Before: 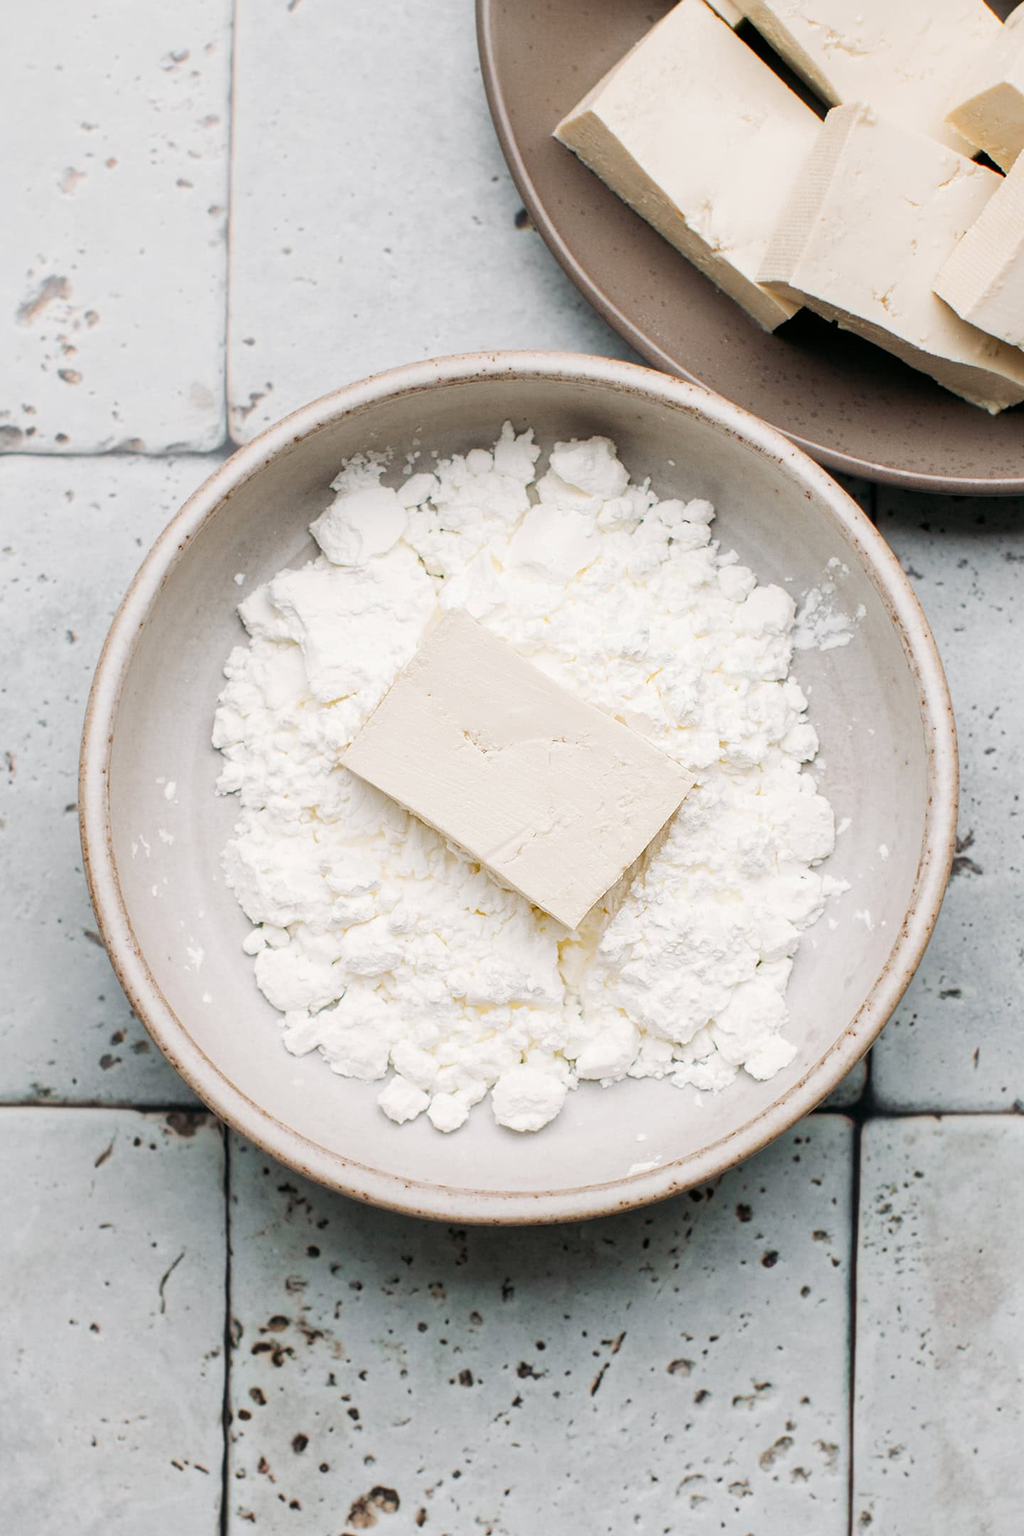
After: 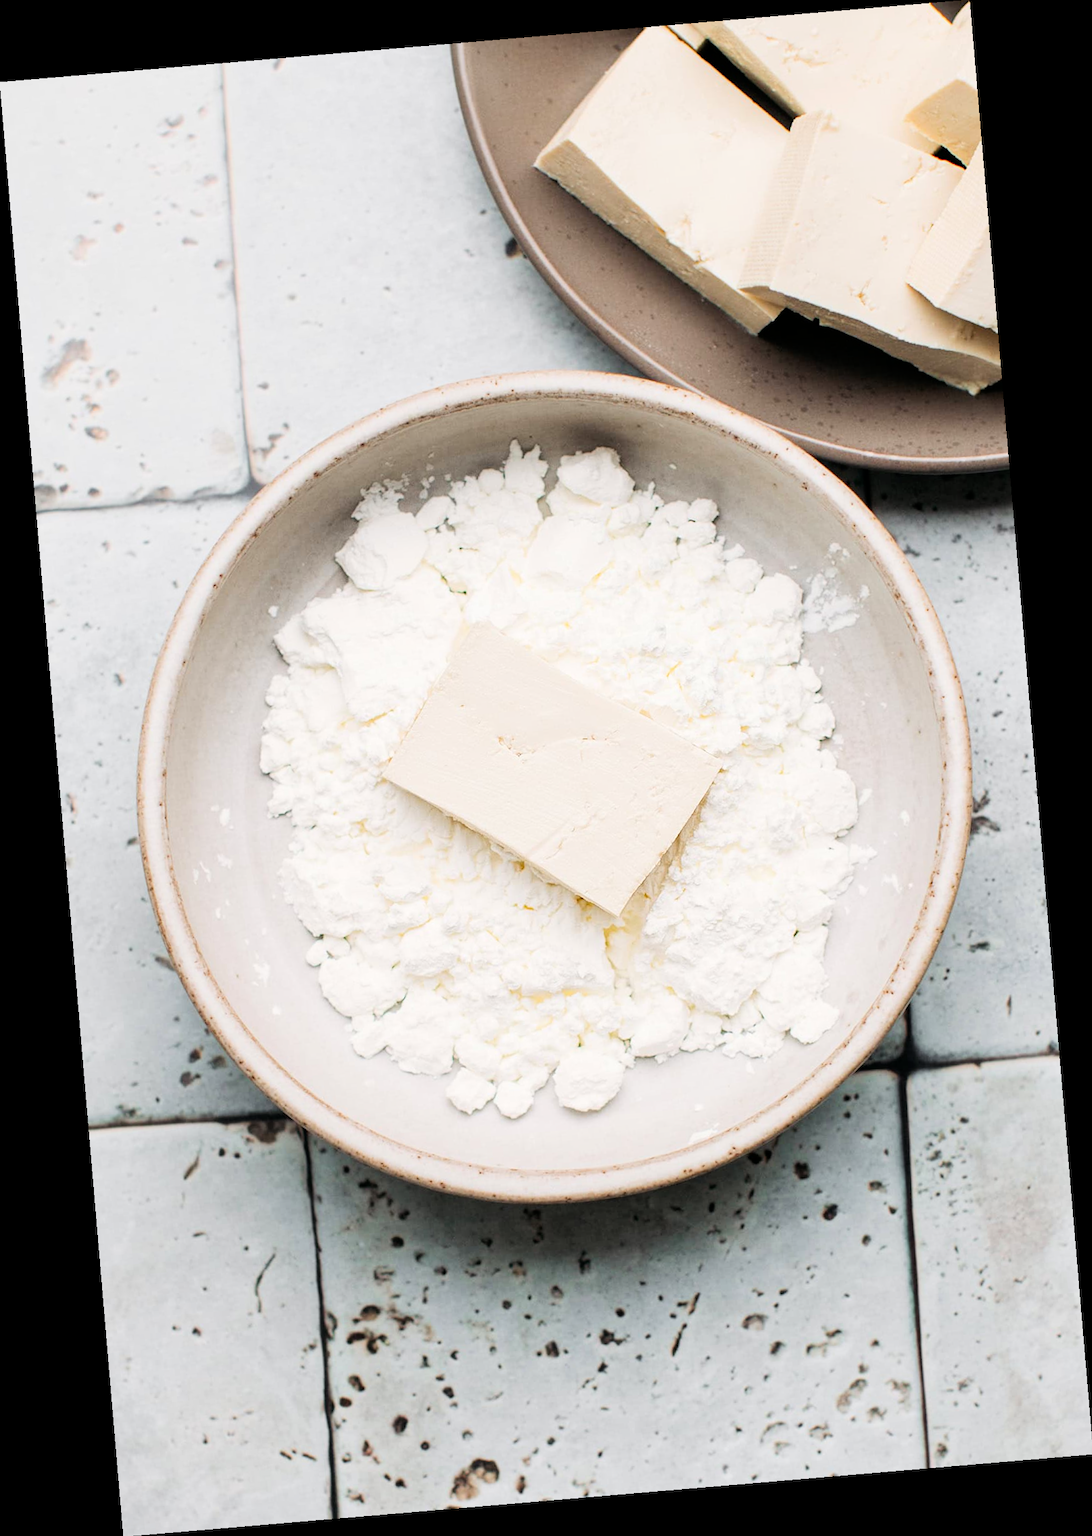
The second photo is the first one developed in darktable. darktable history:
tone curve: curves: ch0 [(0, 0) (0.004, 0.001) (0.133, 0.112) (0.325, 0.362) (0.832, 0.893) (1, 1)], color space Lab, linked channels, preserve colors none
rotate and perspective: rotation -4.86°, automatic cropping off
